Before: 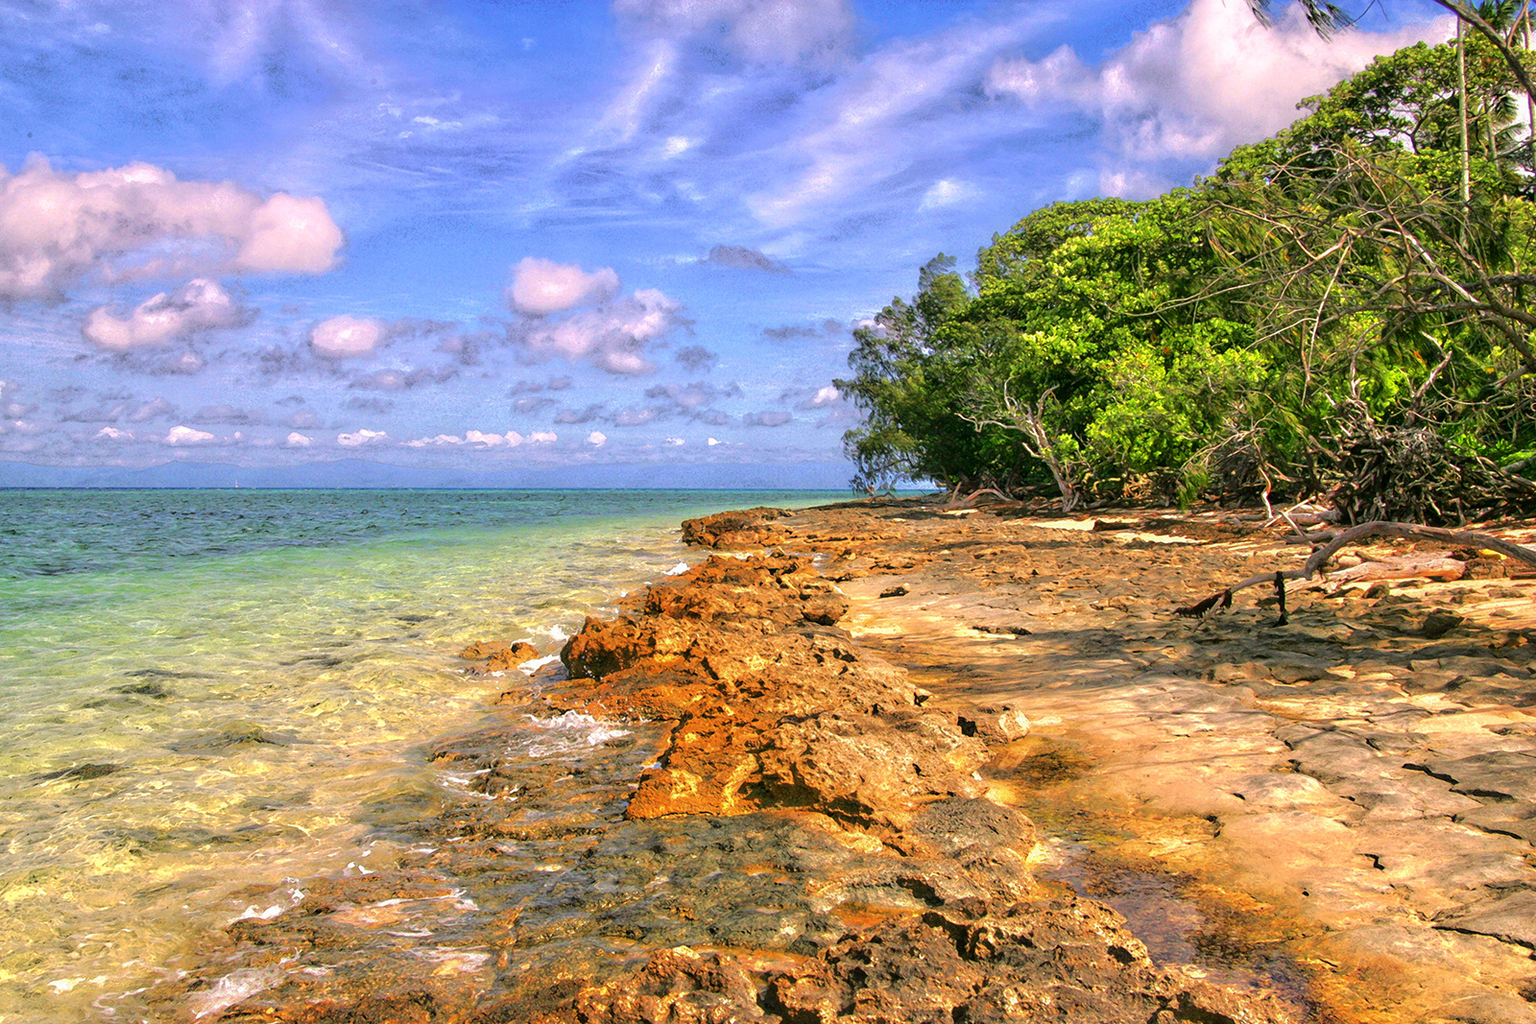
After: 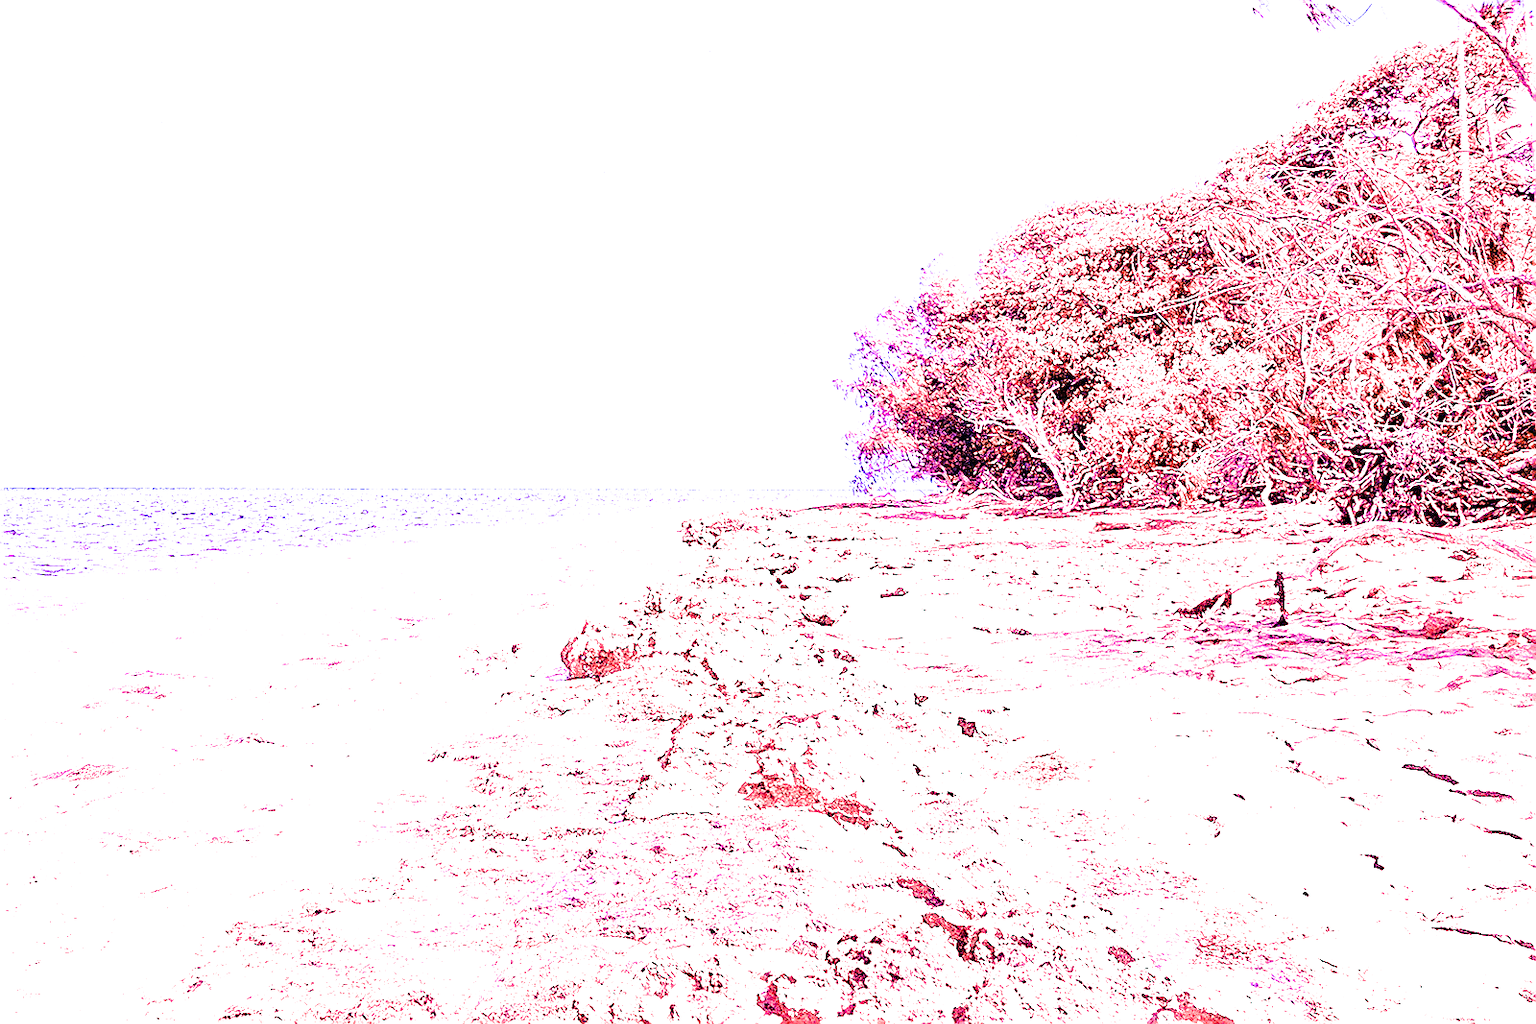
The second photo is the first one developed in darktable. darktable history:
white balance: red 8, blue 8
filmic rgb: black relative exposure -7.65 EV, white relative exposure 4.56 EV, hardness 3.61
sharpen: radius 1.4, amount 1.25, threshold 0.7
tone equalizer: -8 EV -0.75 EV, -7 EV -0.7 EV, -6 EV -0.6 EV, -5 EV -0.4 EV, -3 EV 0.4 EV, -2 EV 0.6 EV, -1 EV 0.7 EV, +0 EV 0.75 EV, edges refinement/feathering 500, mask exposure compensation -1.57 EV, preserve details no
